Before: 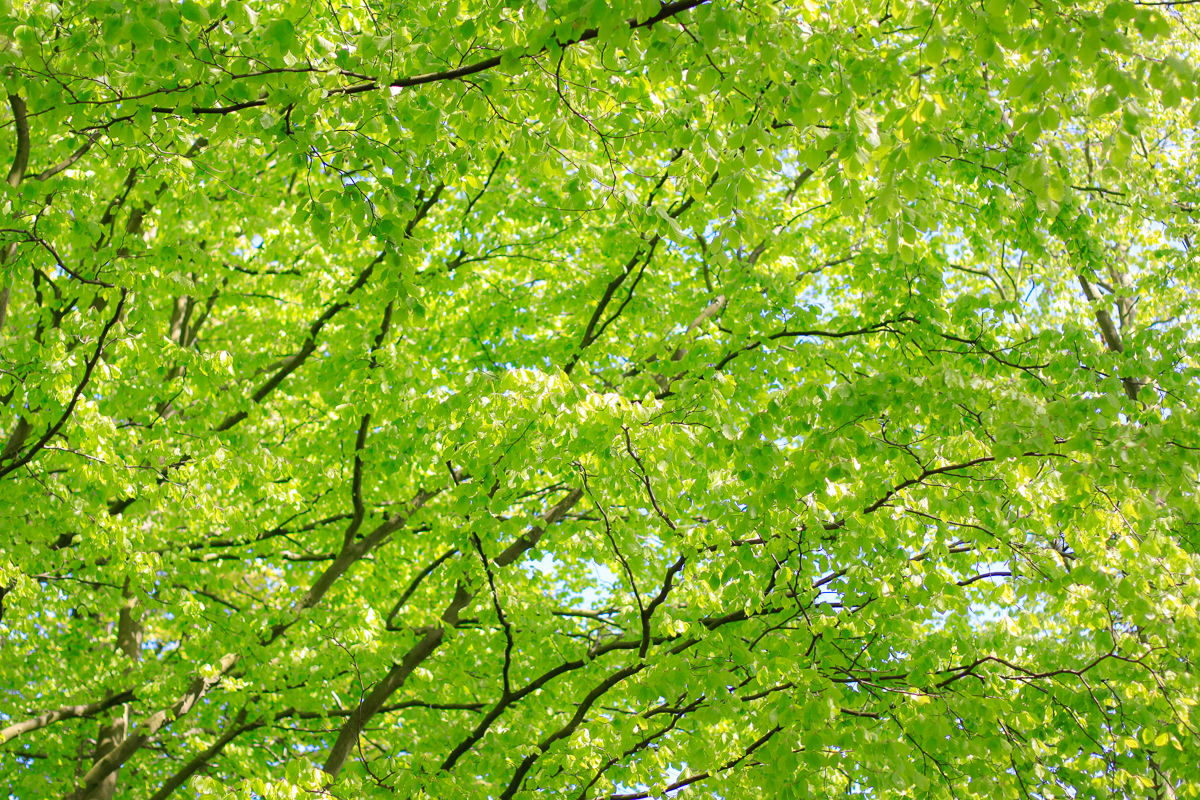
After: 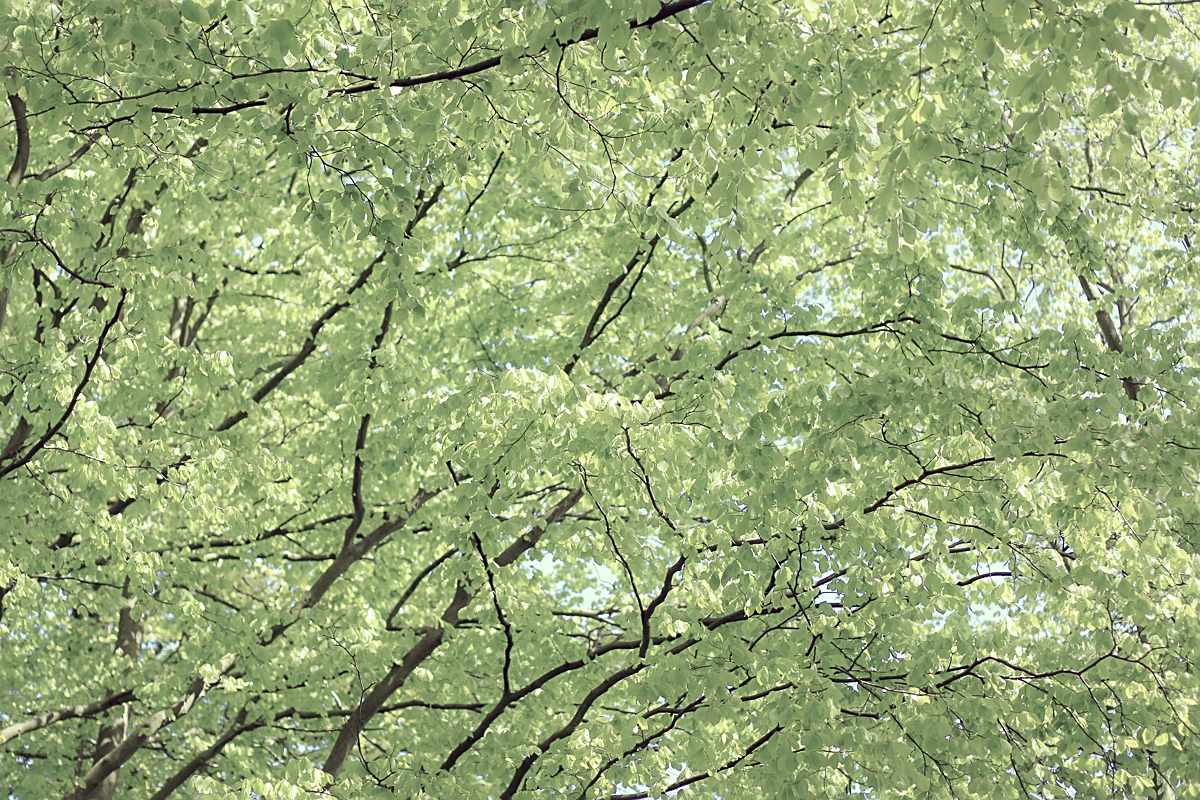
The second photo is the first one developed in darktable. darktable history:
sharpen: on, module defaults
color correction: highlights a* -20.63, highlights b* 20.8, shadows a* 19.89, shadows b* -20.16, saturation 0.39
